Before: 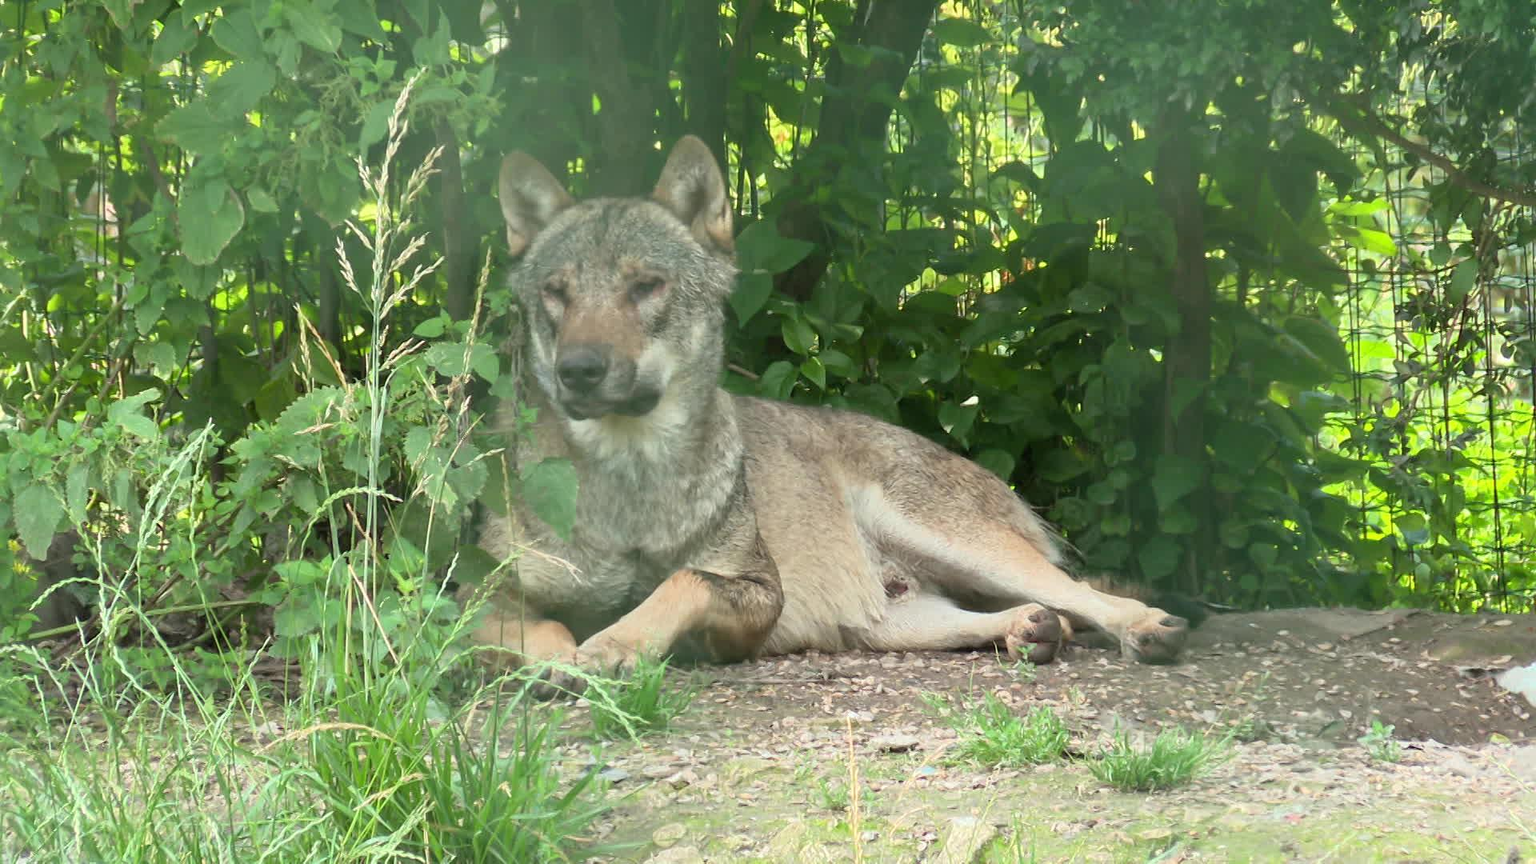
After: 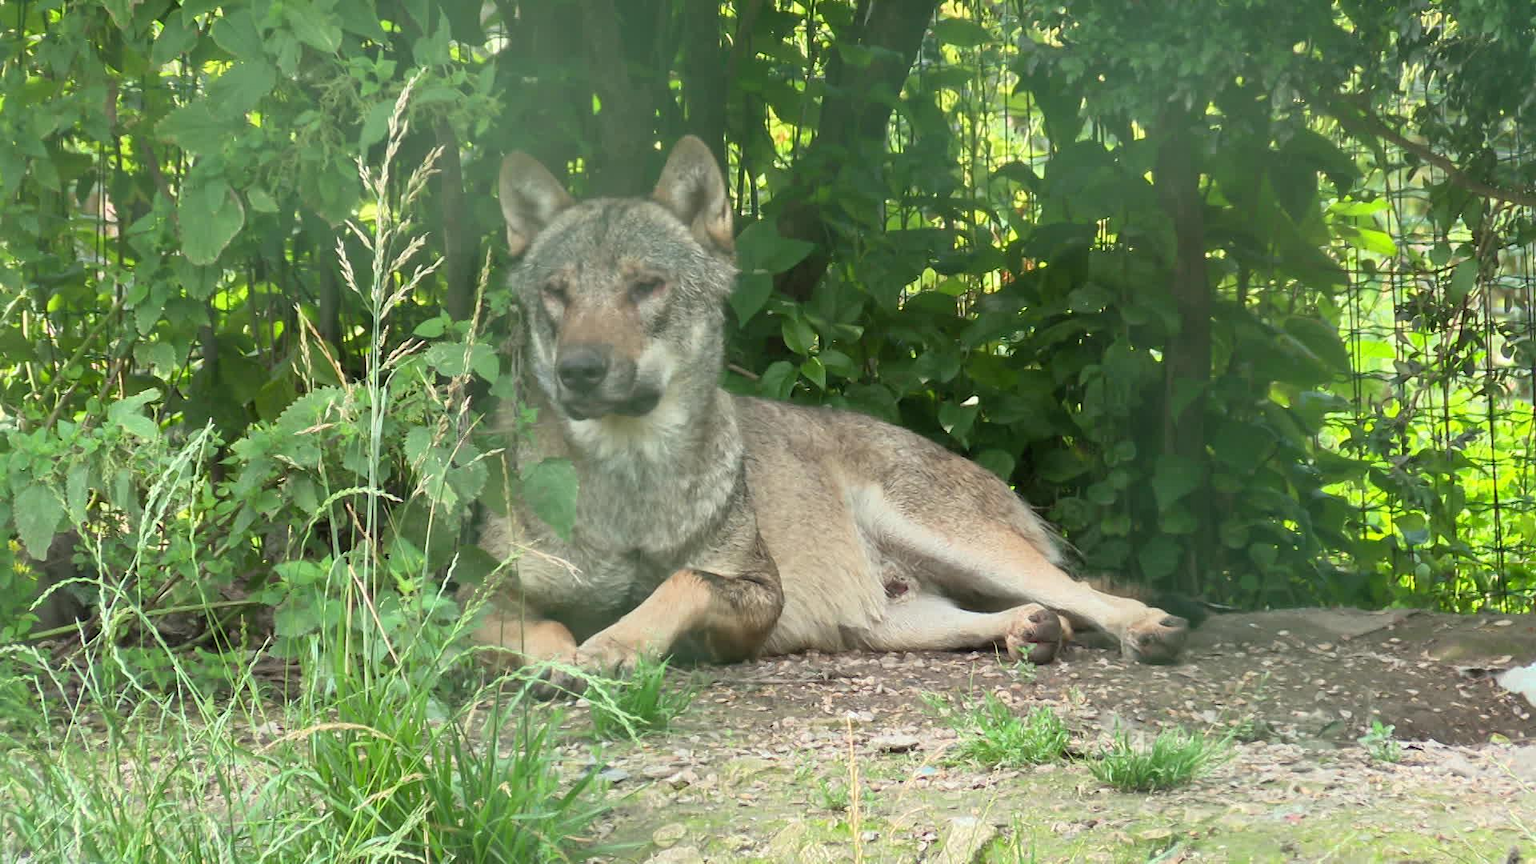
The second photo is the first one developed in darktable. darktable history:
shadows and highlights: radius 336.09, shadows 28.14, soften with gaussian
